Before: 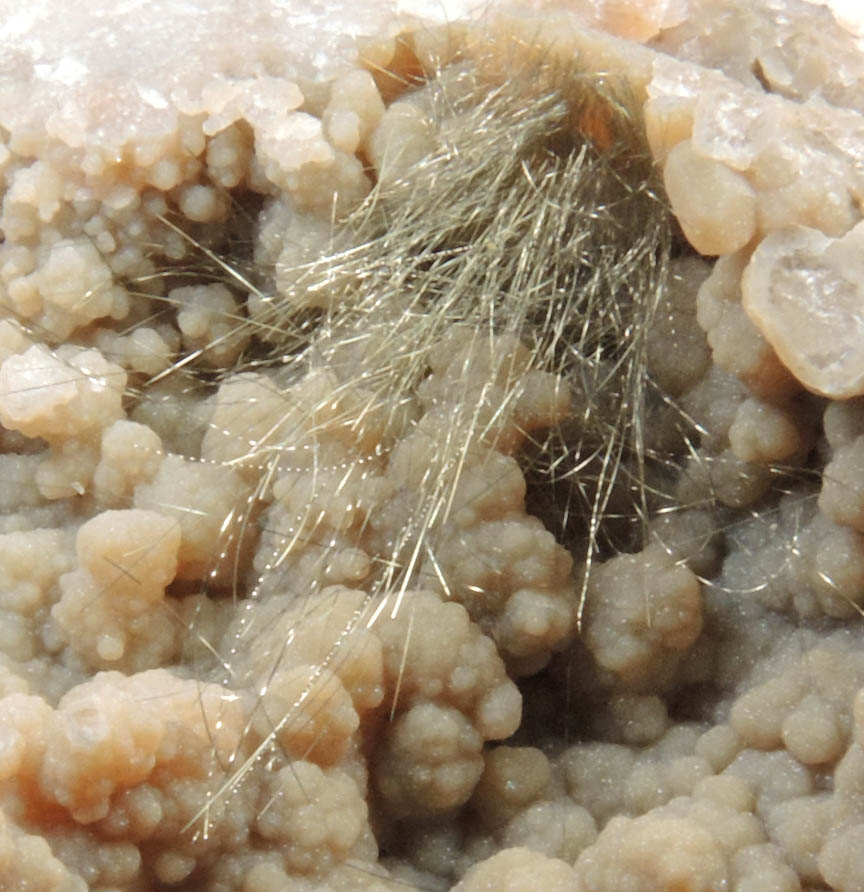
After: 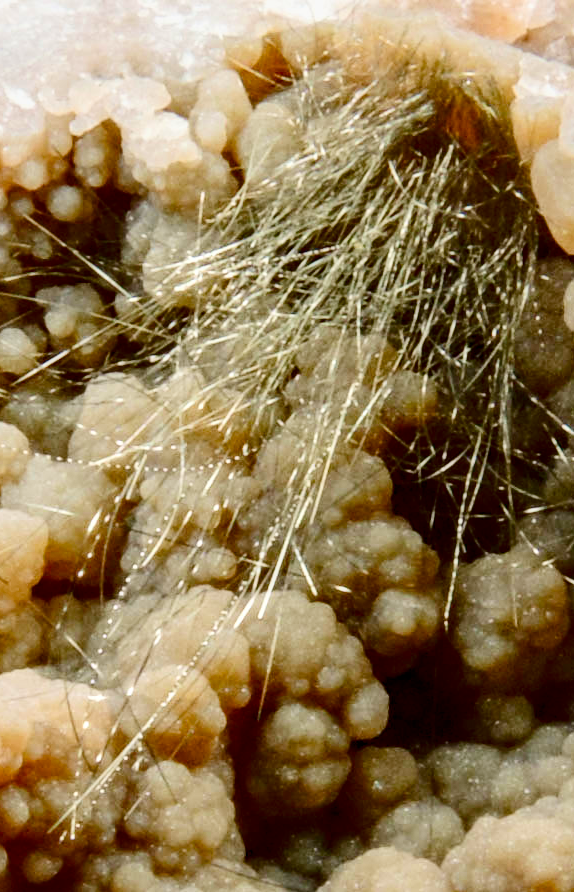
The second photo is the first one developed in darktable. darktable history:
filmic rgb: black relative exposure -8.03 EV, white relative exposure 3.82 EV, hardness 4.39
haze removal: adaptive false
local contrast: on, module defaults
crop and rotate: left 15.439%, right 18.036%
contrast brightness saturation: contrast 0.244, brightness -0.239, saturation 0.141
color balance rgb: linear chroma grading › global chroma 15.287%, perceptual saturation grading › global saturation 20%, perceptual saturation grading › highlights -50.293%, perceptual saturation grading › shadows 30.305%, perceptual brilliance grading › global brilliance 12.623%, global vibrance 14.66%
